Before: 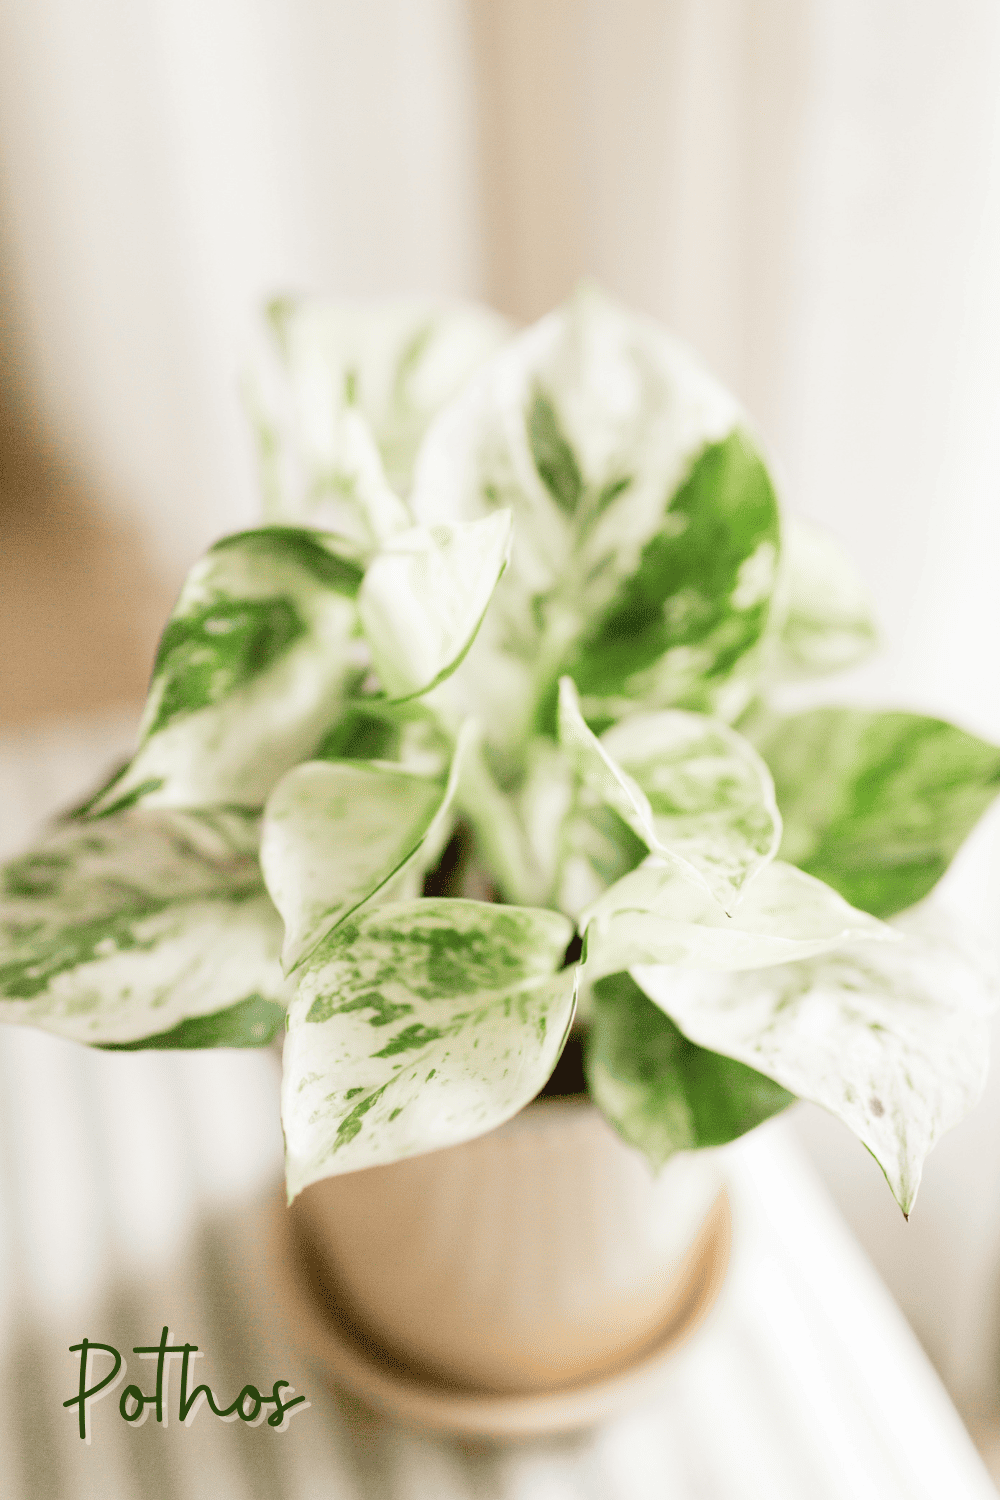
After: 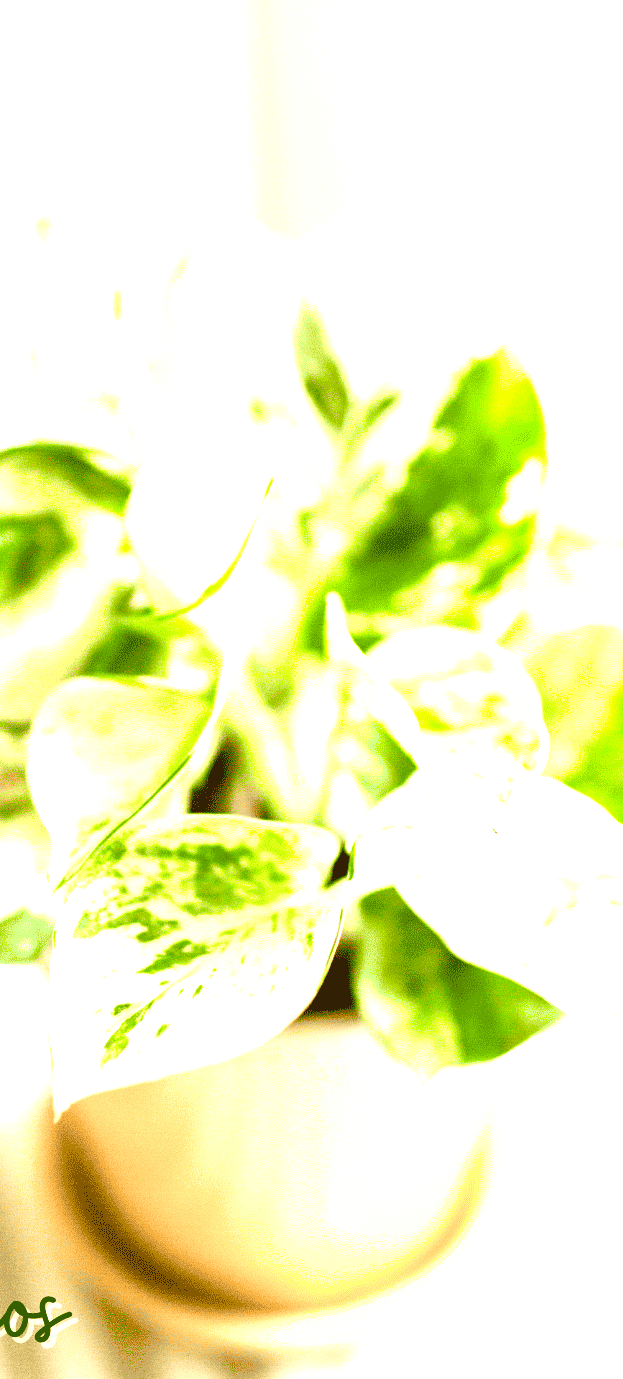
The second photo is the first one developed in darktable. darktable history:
exposure: black level correction 0.001, exposure 0.957 EV, compensate highlight preservation false
crop and rotate: left 23.355%, top 5.643%, right 14.325%, bottom 2.365%
color balance rgb: linear chroma grading › global chroma 15.403%, perceptual saturation grading › global saturation 25.117%, perceptual brilliance grading › highlights 11.275%
